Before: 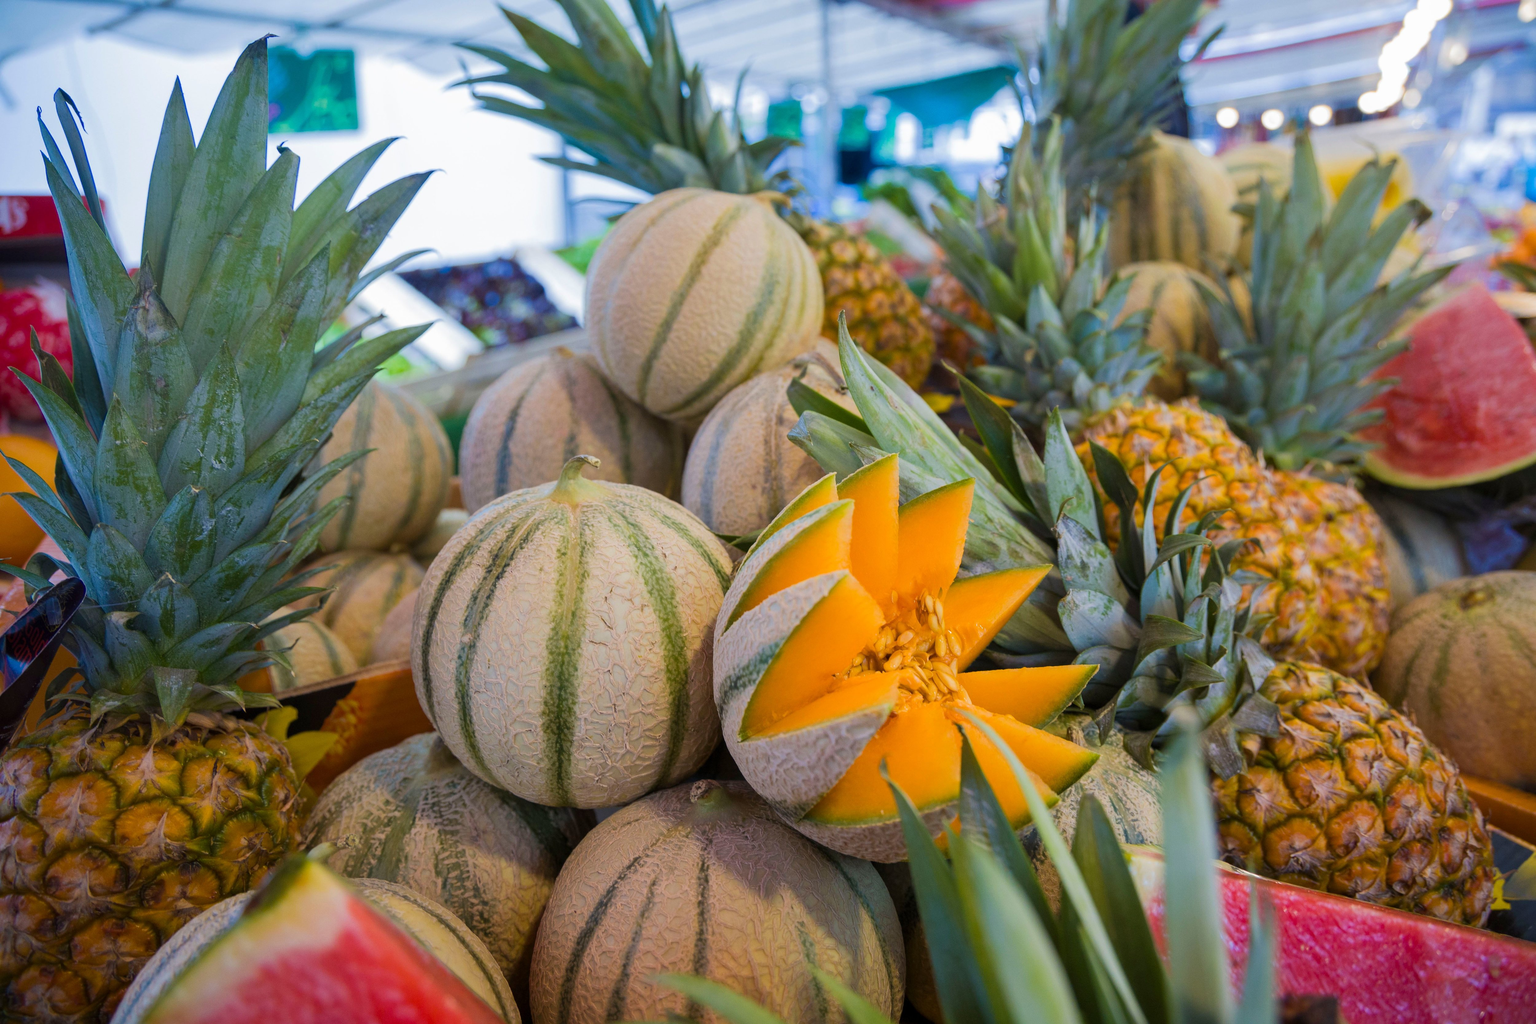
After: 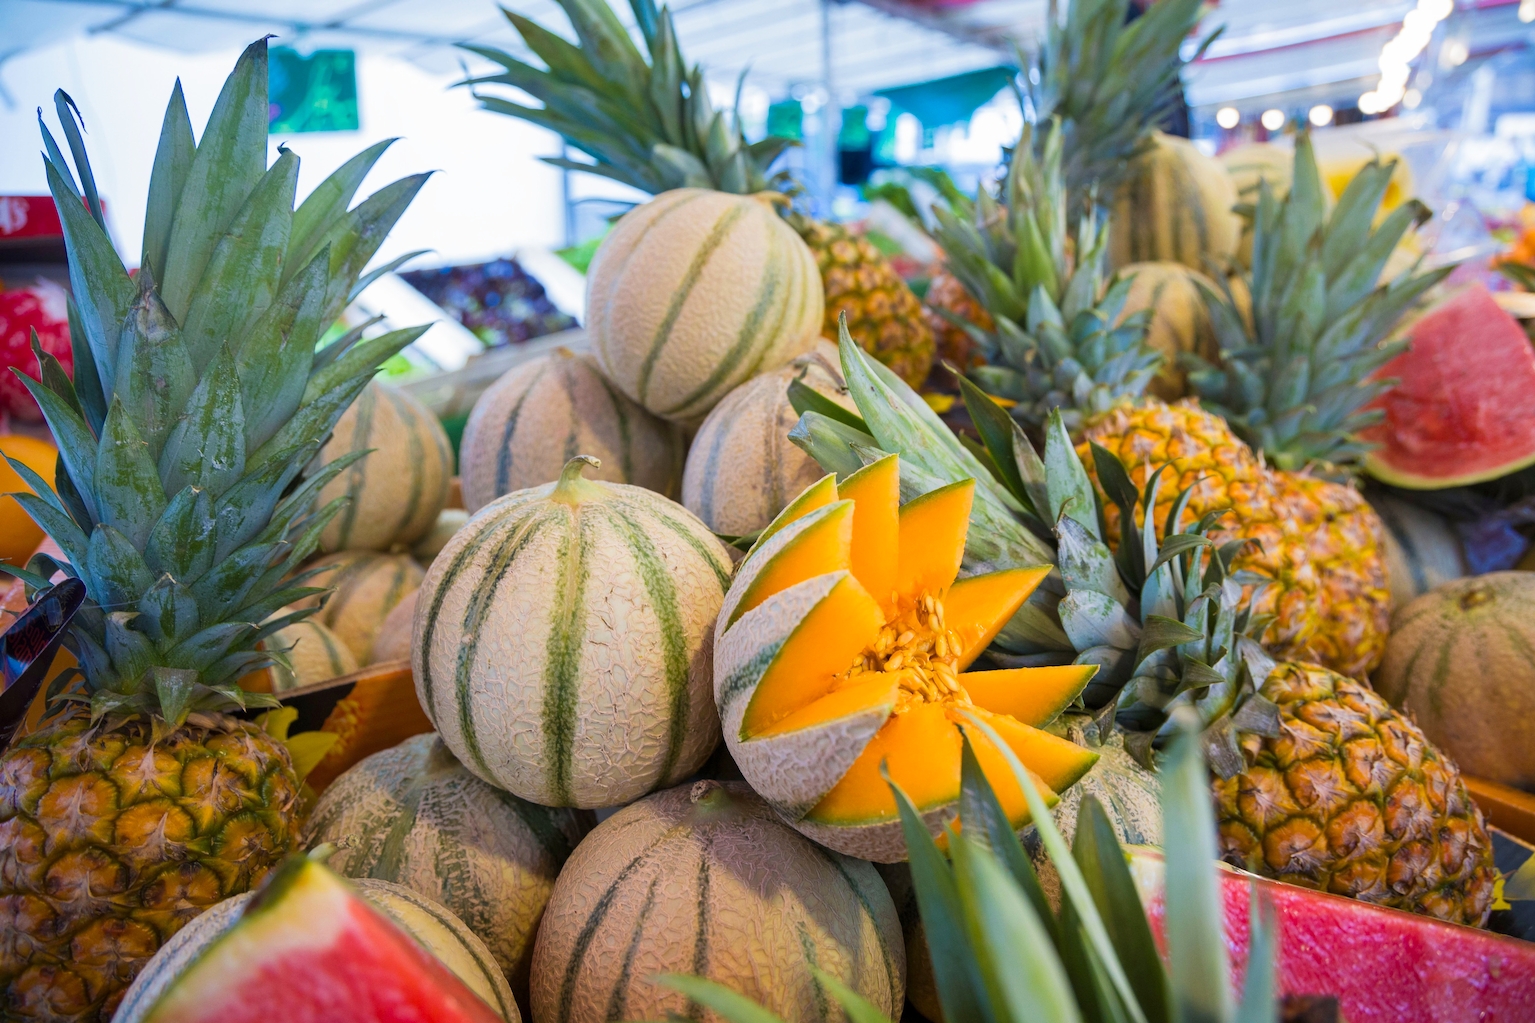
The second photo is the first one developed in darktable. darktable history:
base curve: curves: ch0 [(0, 0) (0.666, 0.806) (1, 1)], exposure shift 0.01, preserve colors none
exposure: compensate highlight preservation false
